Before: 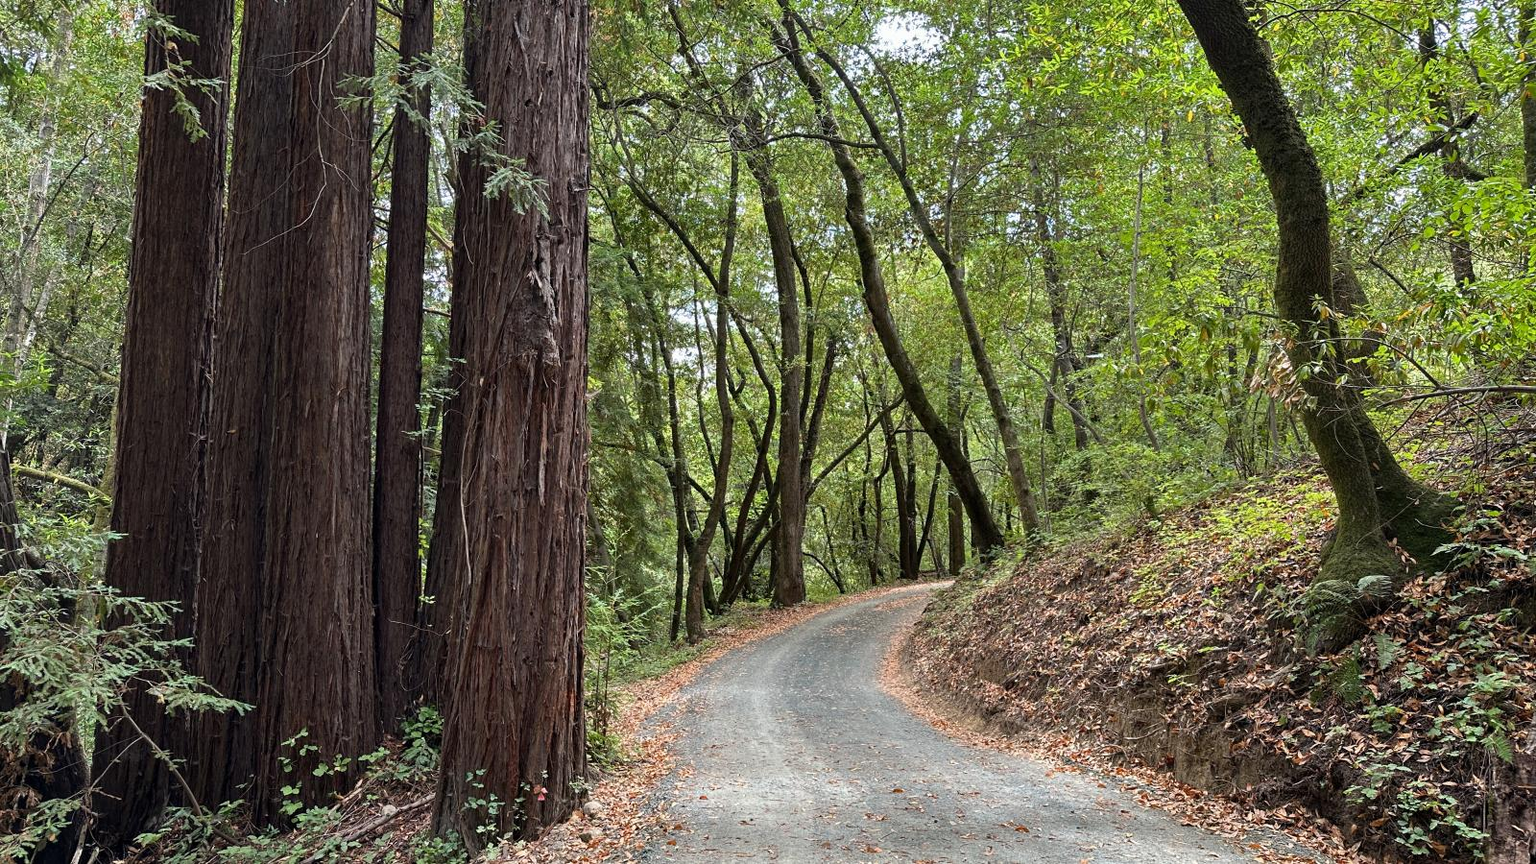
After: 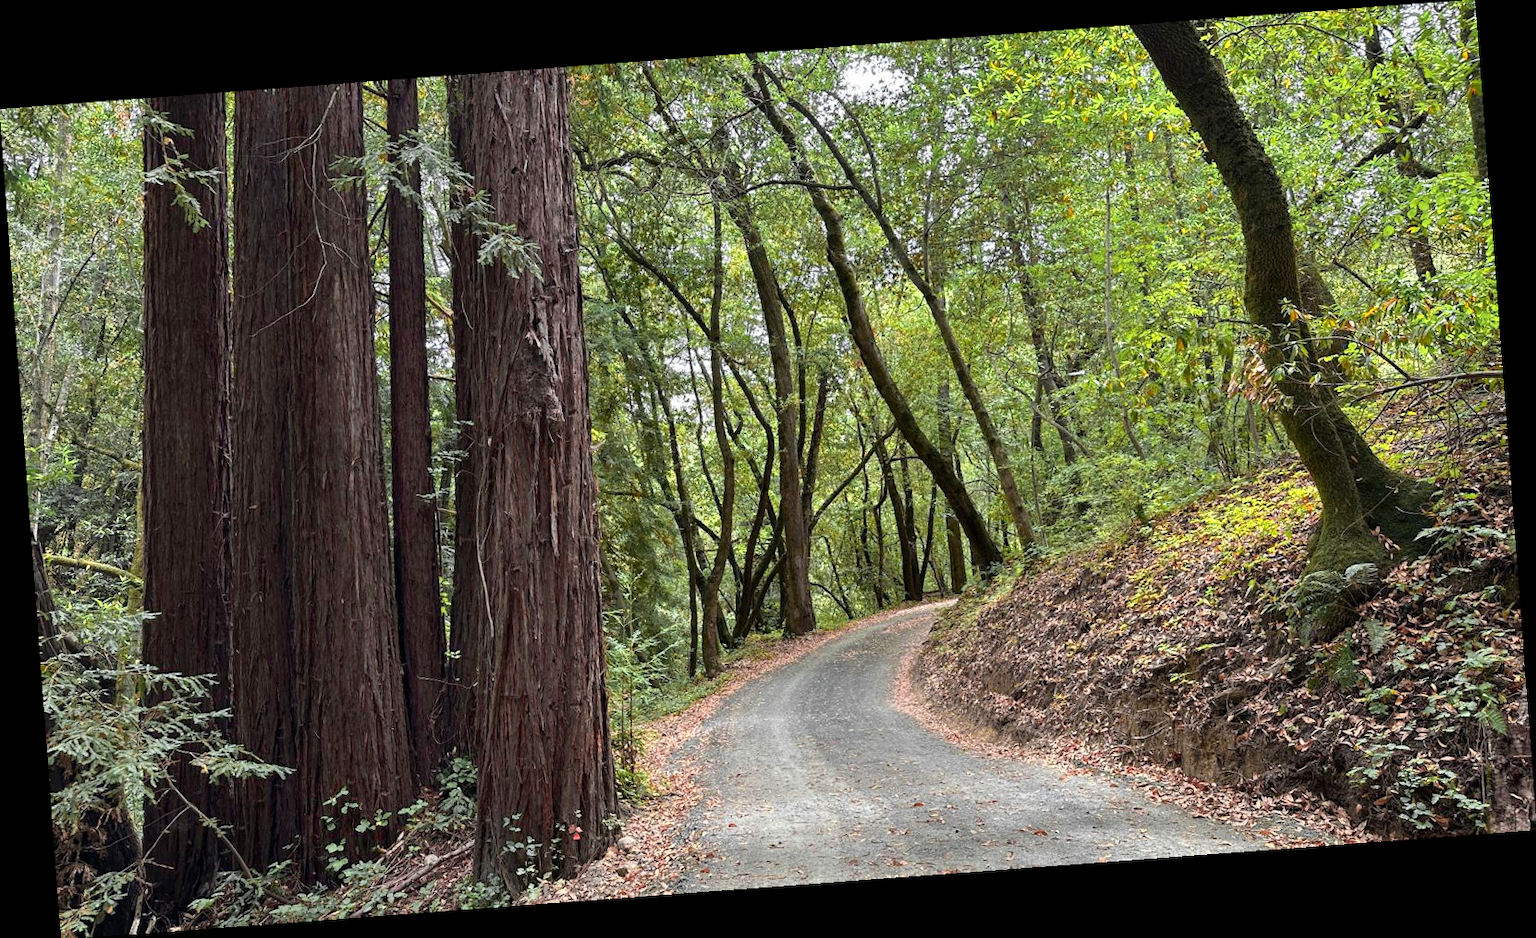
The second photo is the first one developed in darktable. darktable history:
color zones: curves: ch0 [(0.257, 0.558) (0.75, 0.565)]; ch1 [(0.004, 0.857) (0.14, 0.416) (0.257, 0.695) (0.442, 0.032) (0.736, 0.266) (0.891, 0.741)]; ch2 [(0, 0.623) (0.112, 0.436) (0.271, 0.474) (0.516, 0.64) (0.743, 0.286)]
rotate and perspective: rotation -4.25°, automatic cropping off
